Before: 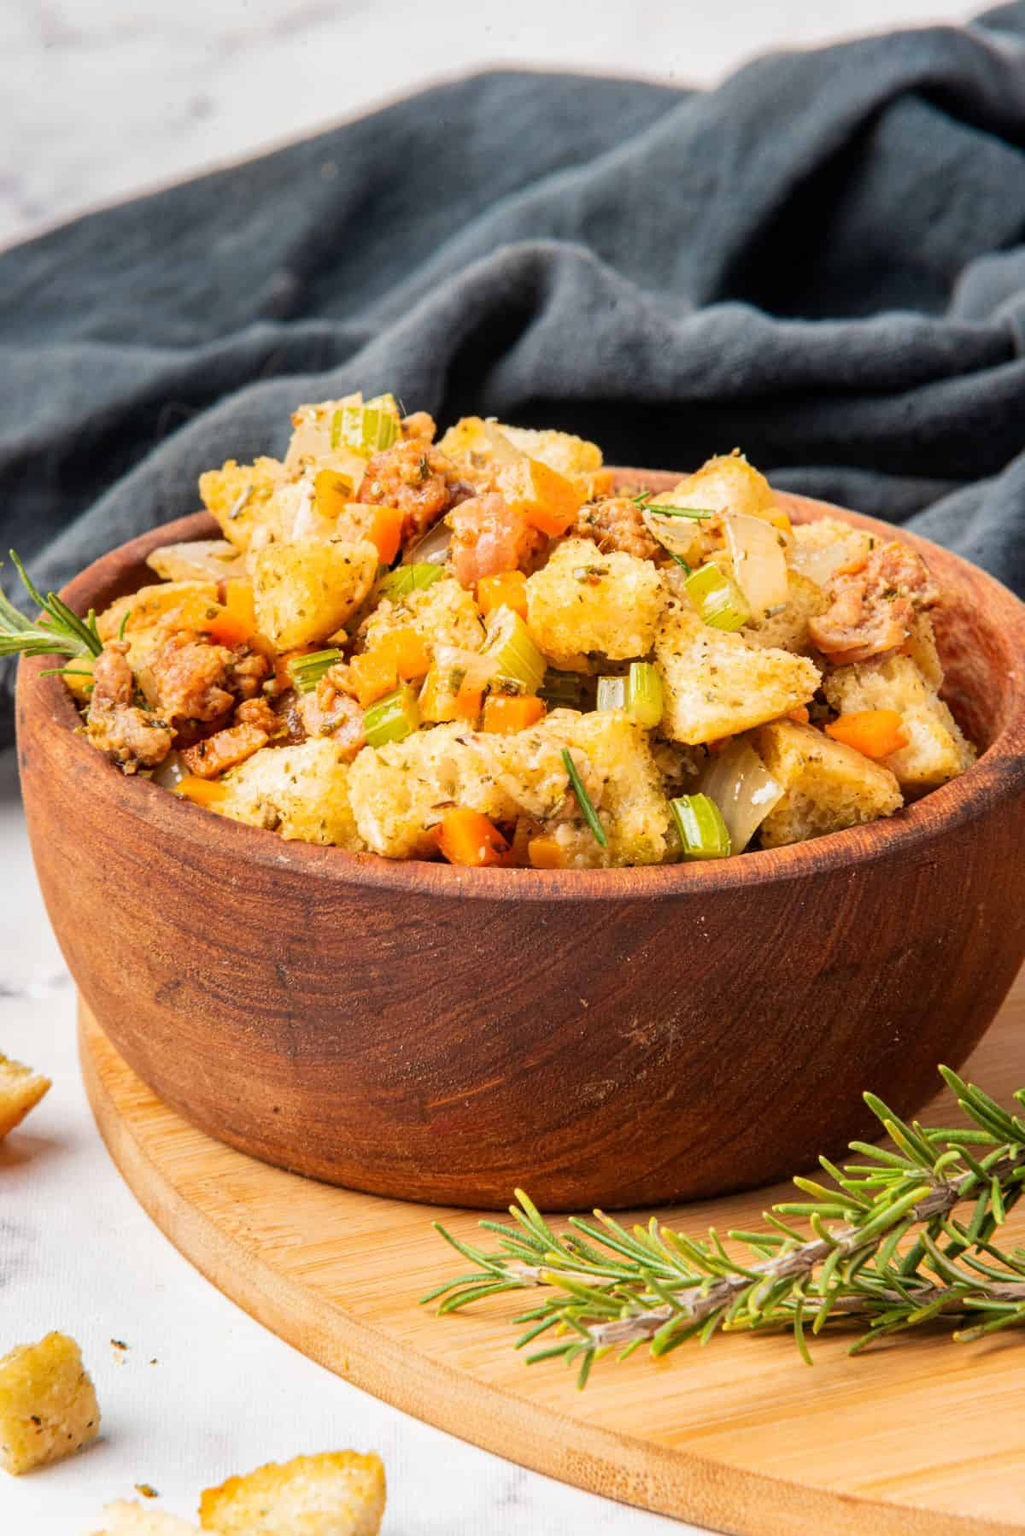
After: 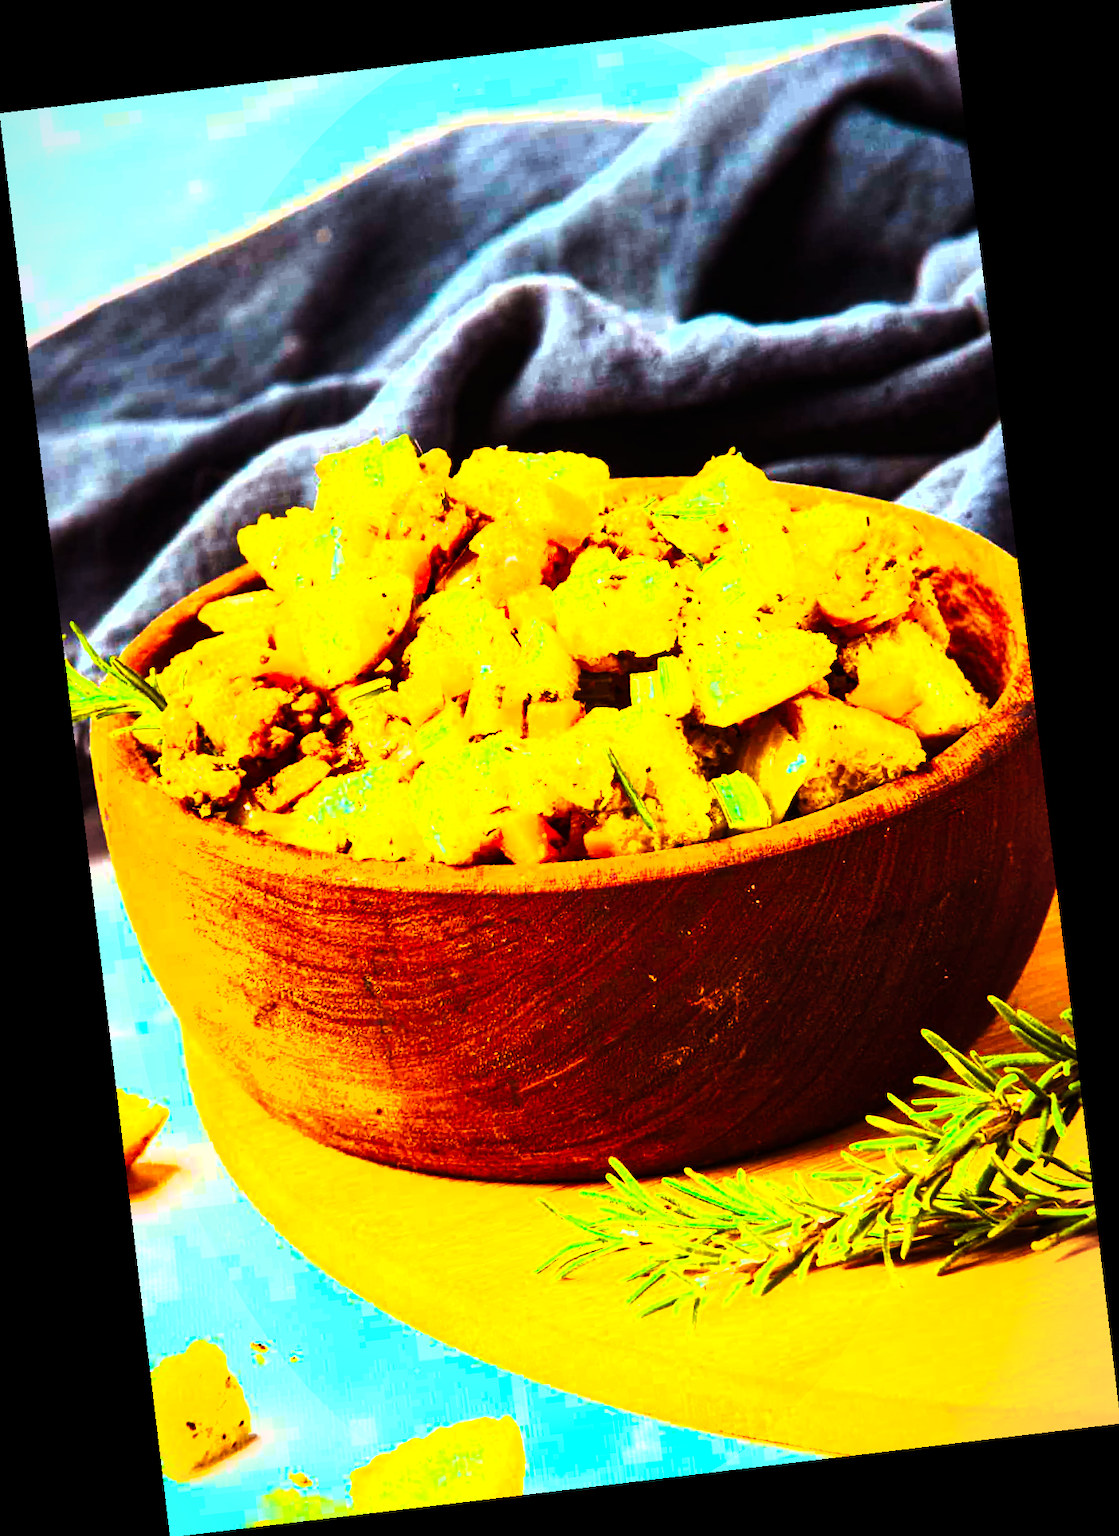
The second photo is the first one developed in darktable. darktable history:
rotate and perspective: rotation -6.83°, automatic cropping off
shadows and highlights: shadows 29.61, highlights -30.47, low approximation 0.01, soften with gaussian
tone curve: curves: ch0 [(0, 0) (0.003, 0.006) (0.011, 0.007) (0.025, 0.01) (0.044, 0.015) (0.069, 0.023) (0.1, 0.031) (0.136, 0.045) (0.177, 0.066) (0.224, 0.098) (0.277, 0.139) (0.335, 0.194) (0.399, 0.254) (0.468, 0.346) (0.543, 0.45) (0.623, 0.56) (0.709, 0.667) (0.801, 0.78) (0.898, 0.891) (1, 1)], preserve colors none
exposure: exposure 0.3 EV, compensate highlight preservation false
tone equalizer: on, module defaults
color balance rgb: linear chroma grading › shadows -30%, linear chroma grading › global chroma 35%, perceptual saturation grading › global saturation 75%, perceptual saturation grading › shadows -30%, perceptual brilliance grading › highlights 75%, perceptual brilliance grading › shadows -30%, global vibrance 35%
rgb levels: mode RGB, independent channels, levels [[0, 0.474, 1], [0, 0.5, 1], [0, 0.5, 1]]
vignetting: fall-off start 97%, fall-off radius 100%, width/height ratio 0.609, unbound false
